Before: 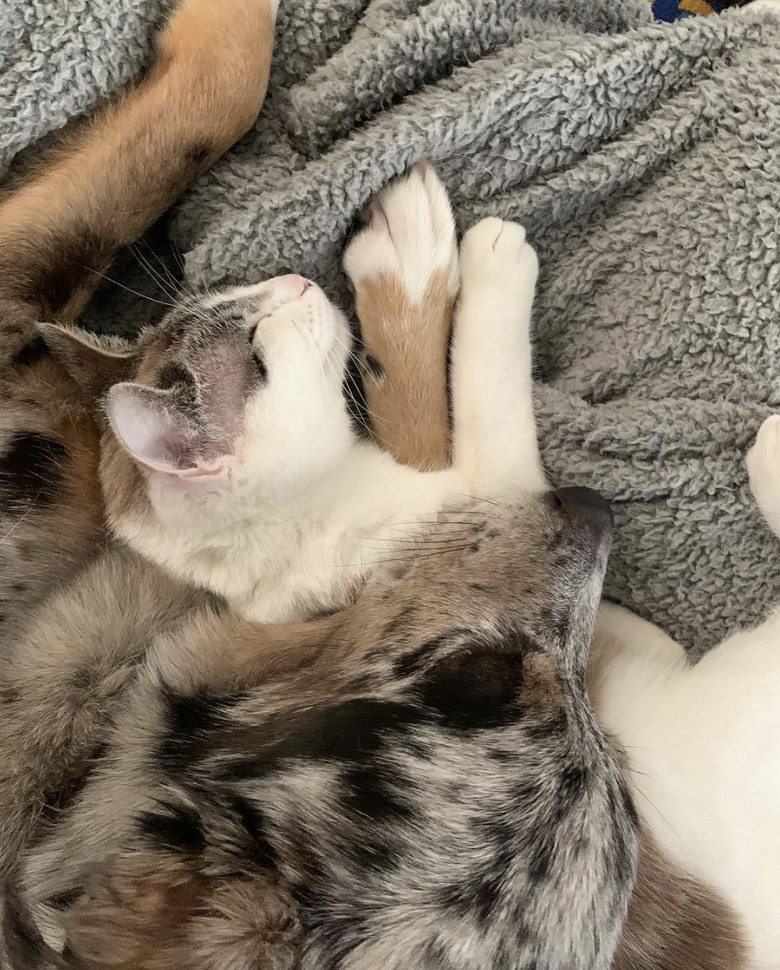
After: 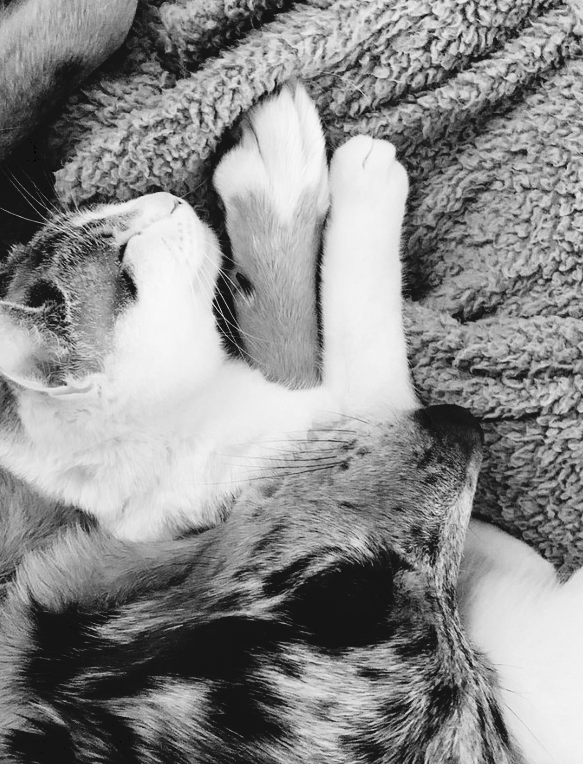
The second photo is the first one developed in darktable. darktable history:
crop: left 16.669%, top 8.534%, right 8.551%, bottom 12.64%
tone curve: curves: ch0 [(0, 0) (0.003, 0.068) (0.011, 0.068) (0.025, 0.068) (0.044, 0.068) (0.069, 0.072) (0.1, 0.072) (0.136, 0.077) (0.177, 0.095) (0.224, 0.126) (0.277, 0.2) (0.335, 0.3) (0.399, 0.407) (0.468, 0.52) (0.543, 0.624) (0.623, 0.721) (0.709, 0.811) (0.801, 0.88) (0.898, 0.942) (1, 1)], preserve colors none
color zones: curves: ch1 [(0, -0.014) (0.143, -0.013) (0.286, -0.013) (0.429, -0.016) (0.571, -0.019) (0.714, -0.015) (0.857, 0.002) (1, -0.014)]
